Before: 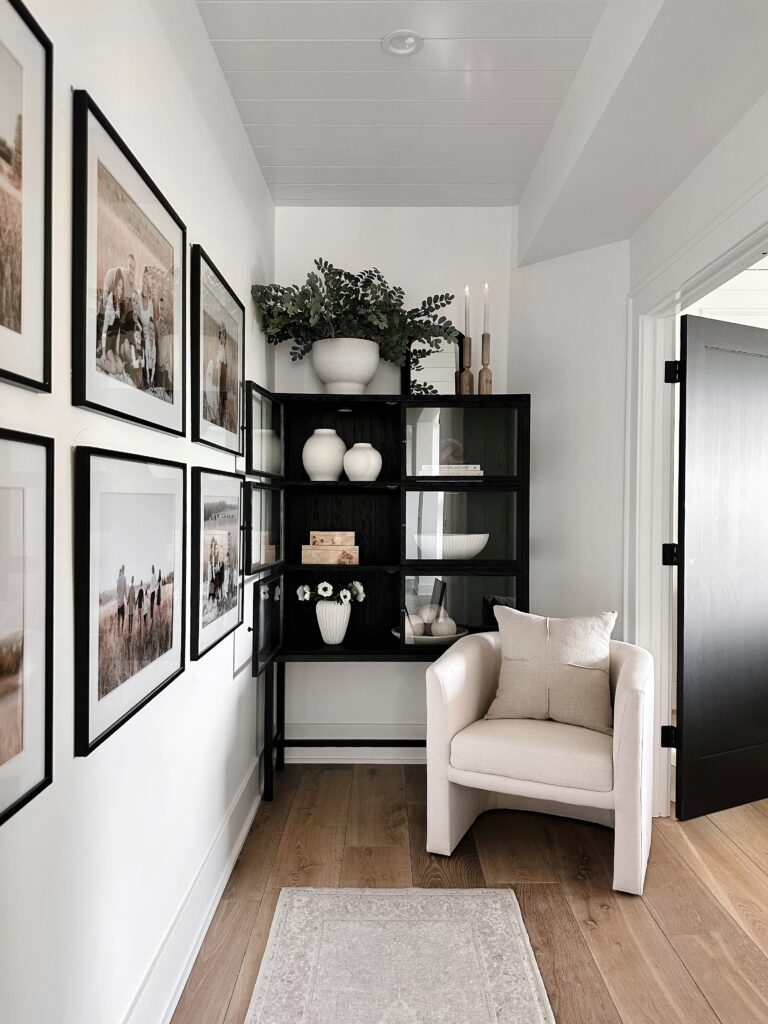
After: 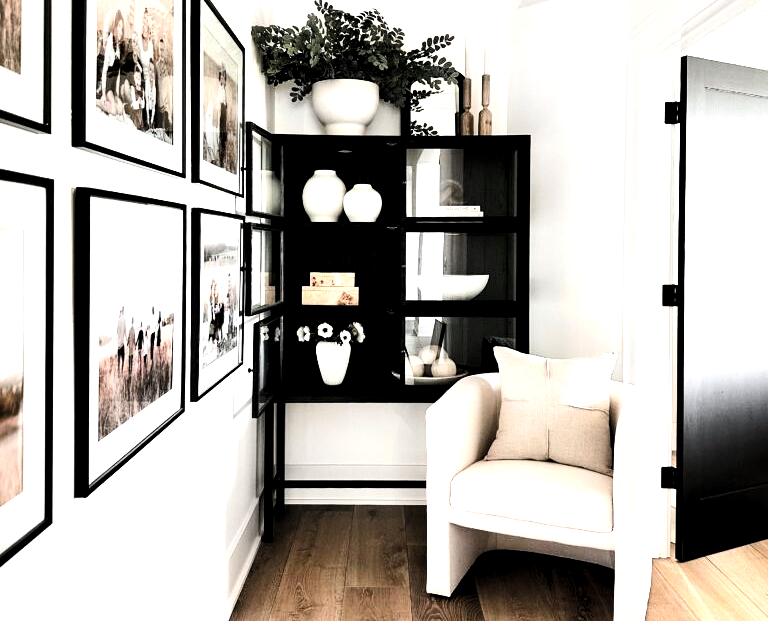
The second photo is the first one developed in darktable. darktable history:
tone curve: curves: ch0 [(0, 0) (0.003, 0.003) (0.011, 0.014) (0.025, 0.031) (0.044, 0.055) (0.069, 0.086) (0.1, 0.124) (0.136, 0.168) (0.177, 0.22) (0.224, 0.278) (0.277, 0.344) (0.335, 0.426) (0.399, 0.515) (0.468, 0.597) (0.543, 0.672) (0.623, 0.746) (0.709, 0.815) (0.801, 0.881) (0.898, 0.939) (1, 1)], color space Lab, linked channels, preserve colors none
crop and rotate: top 25.306%, bottom 13.952%
levels: white 99.91%, levels [0.055, 0.477, 0.9]
tone equalizer: -8 EV -0.728 EV, -7 EV -0.702 EV, -6 EV -0.624 EV, -5 EV -0.378 EV, -3 EV 0.403 EV, -2 EV 0.6 EV, -1 EV 0.681 EV, +0 EV 0.779 EV, edges refinement/feathering 500, mask exposure compensation -1.57 EV, preserve details no
